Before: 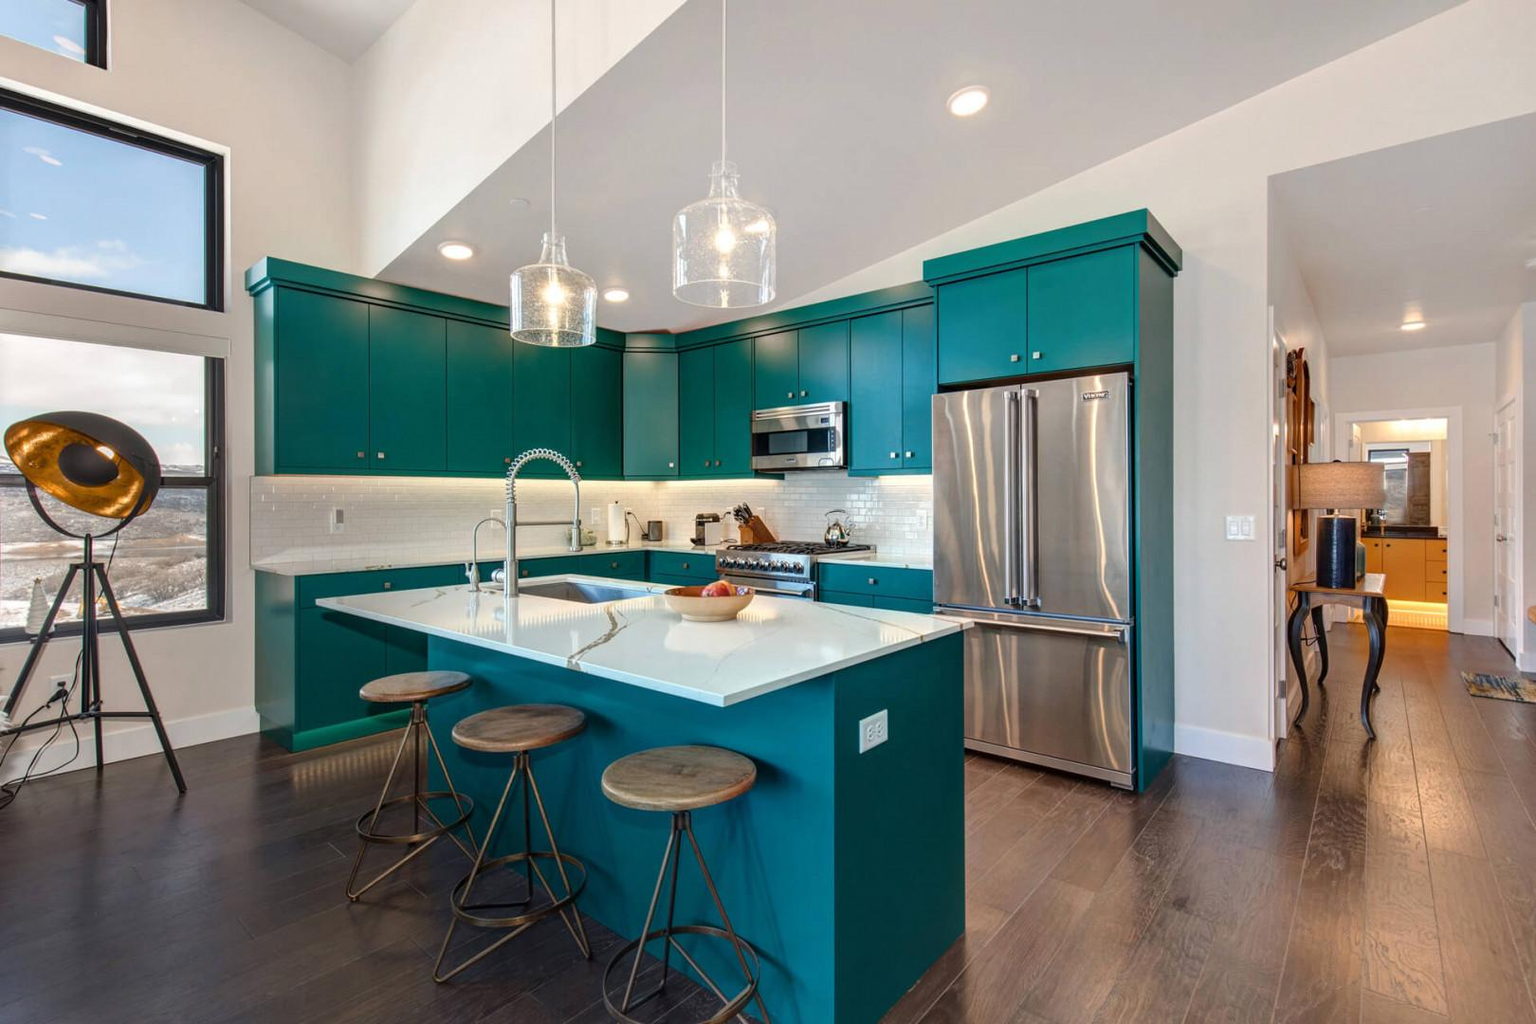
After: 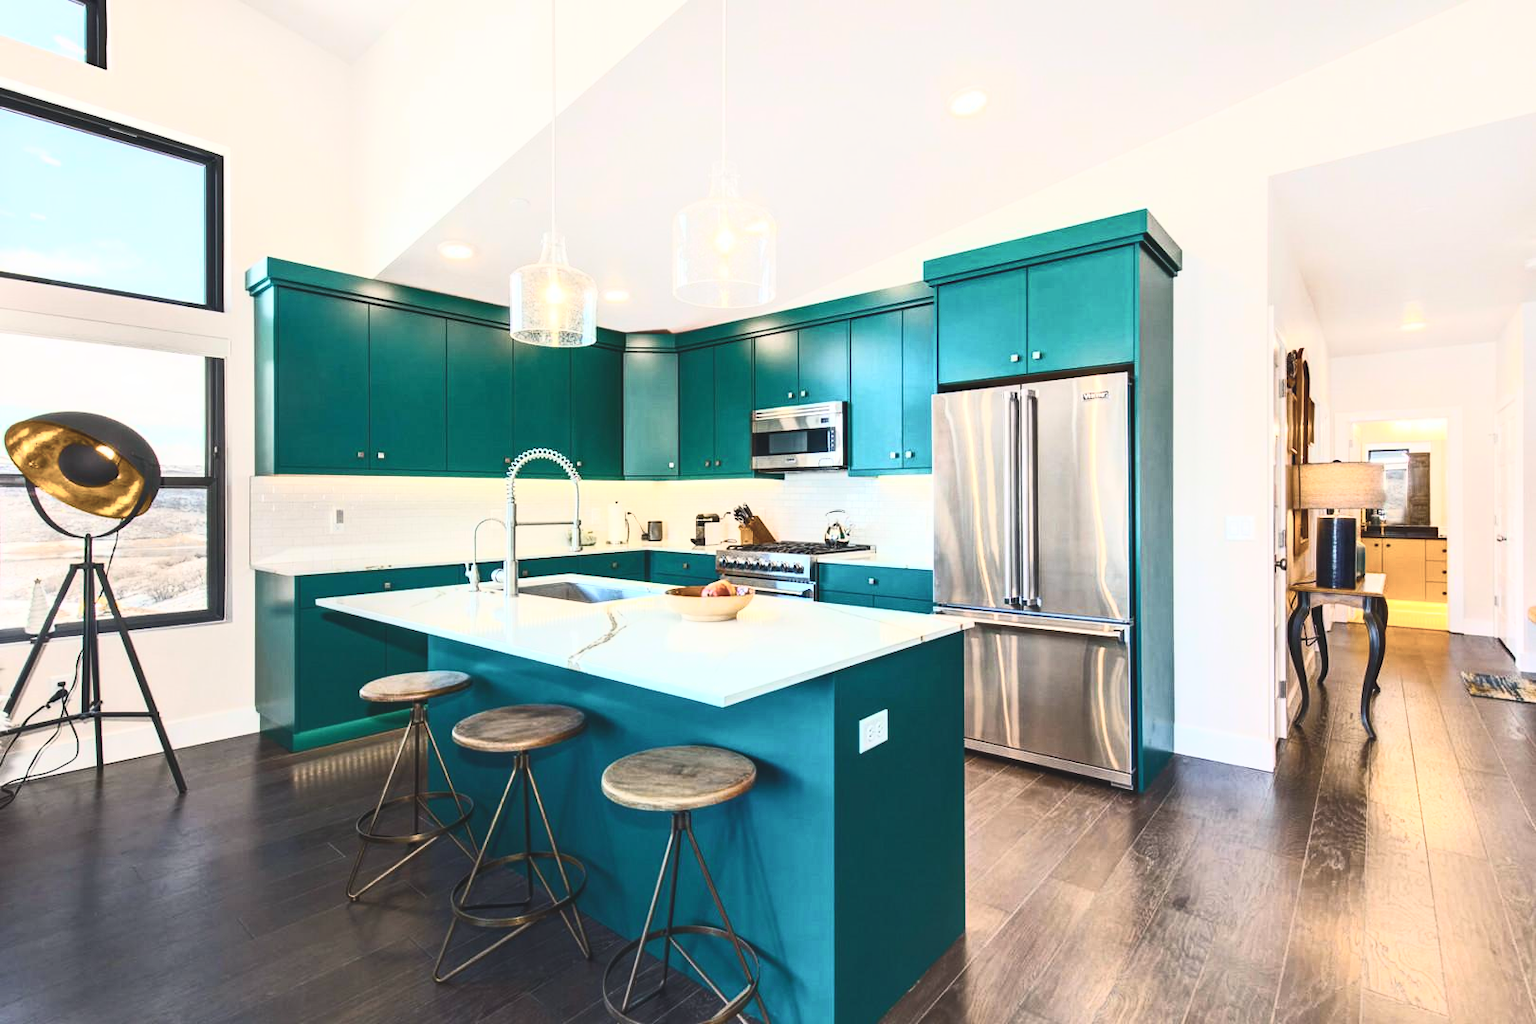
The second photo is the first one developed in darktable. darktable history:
color balance rgb: shadows lift › chroma 3.3%, shadows lift › hue 242.58°, global offset › luminance 0.53%, linear chroma grading › shadows 10.165%, linear chroma grading › highlights 10.204%, linear chroma grading › global chroma 15.625%, linear chroma grading › mid-tones 14.734%, perceptual saturation grading › global saturation 19.397%, global vibrance 20%
contrast brightness saturation: contrast 0.586, brightness 0.568, saturation -0.342
